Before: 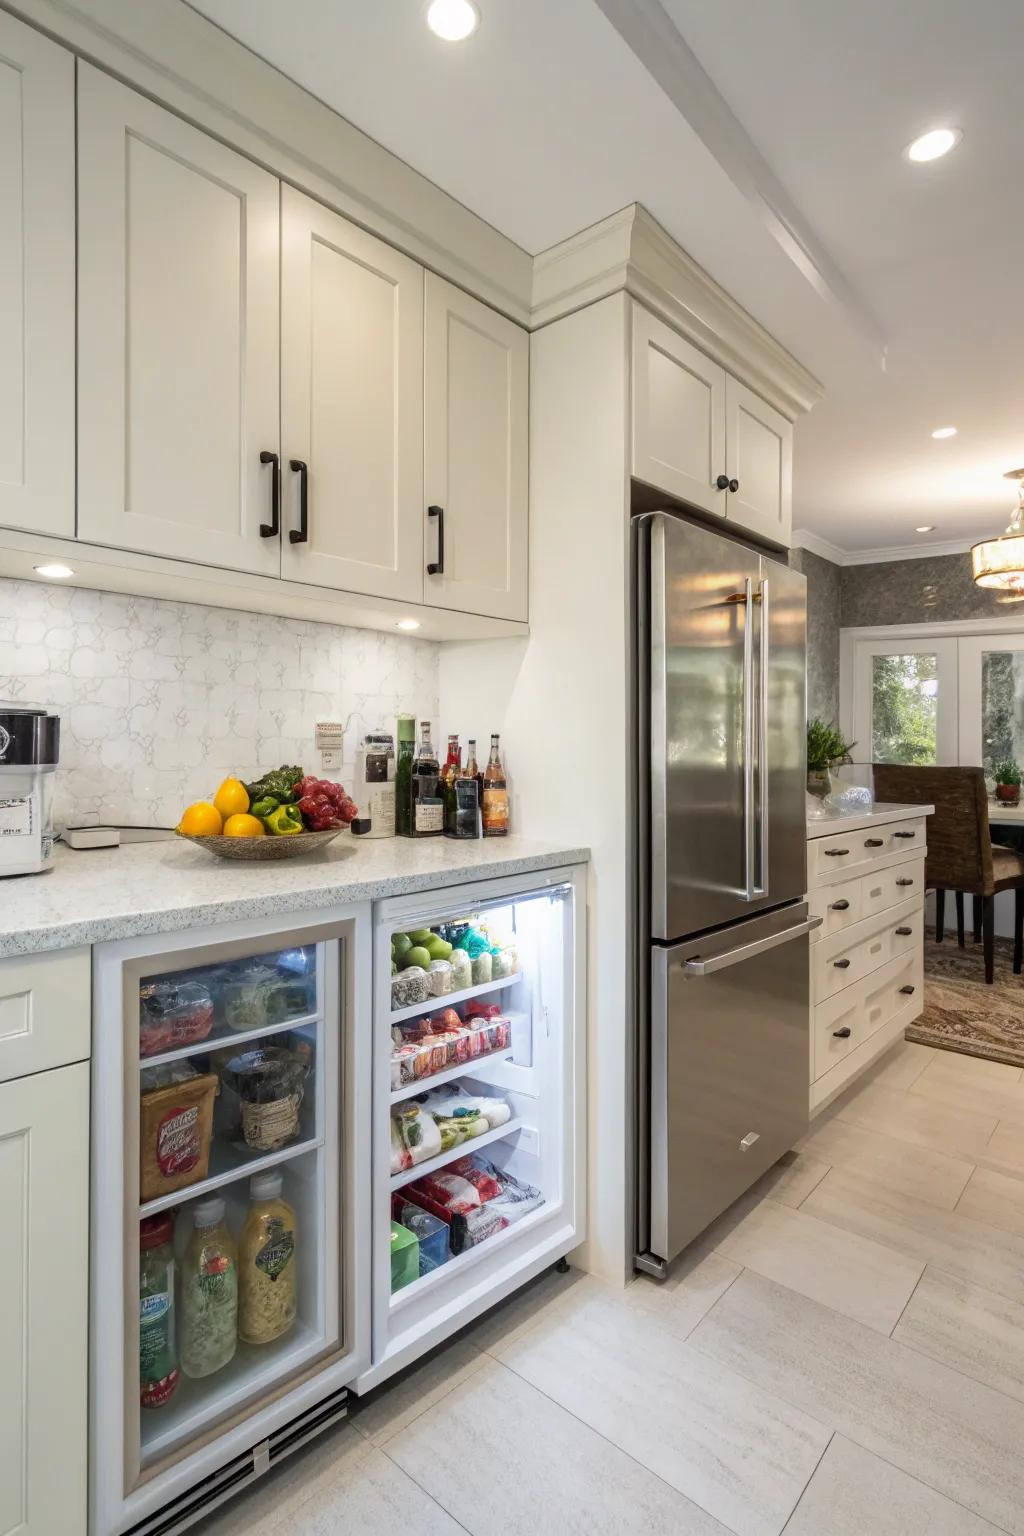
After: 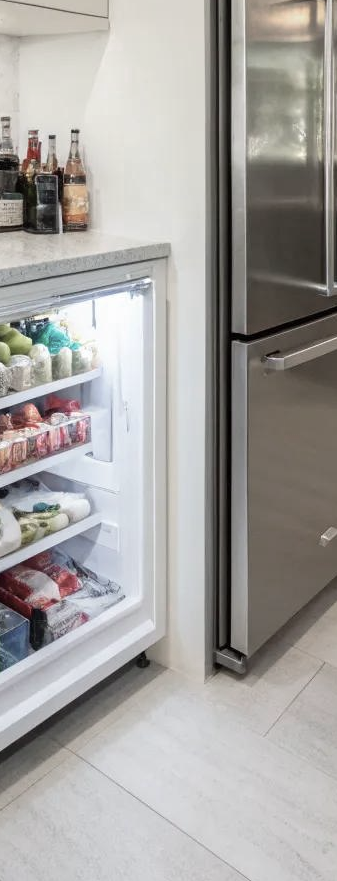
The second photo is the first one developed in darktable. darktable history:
crop: left 41.054%, top 39.453%, right 25.971%, bottom 3.153%
color zones: curves: ch0 [(0, 0.559) (0.153, 0.551) (0.229, 0.5) (0.429, 0.5) (0.571, 0.5) (0.714, 0.5) (0.857, 0.5) (1, 0.559)]; ch1 [(0, 0.417) (0.112, 0.336) (0.213, 0.26) (0.429, 0.34) (0.571, 0.35) (0.683, 0.331) (0.857, 0.344) (1, 0.417)]
